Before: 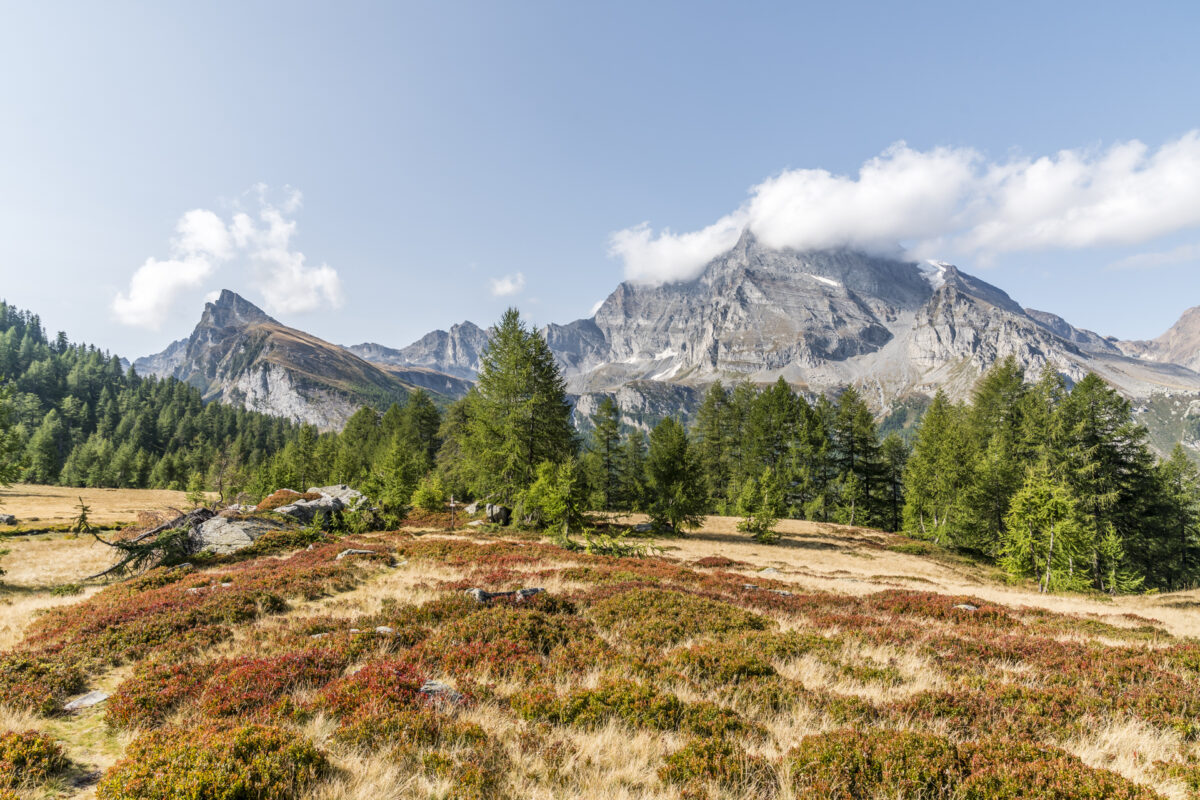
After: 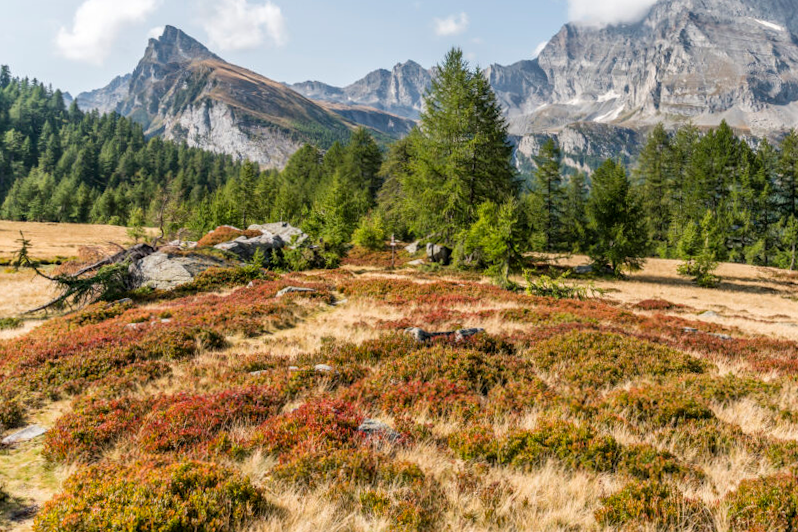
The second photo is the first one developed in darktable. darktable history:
crop and rotate: angle -0.791°, left 3.943%, top 32.025%, right 28.174%
